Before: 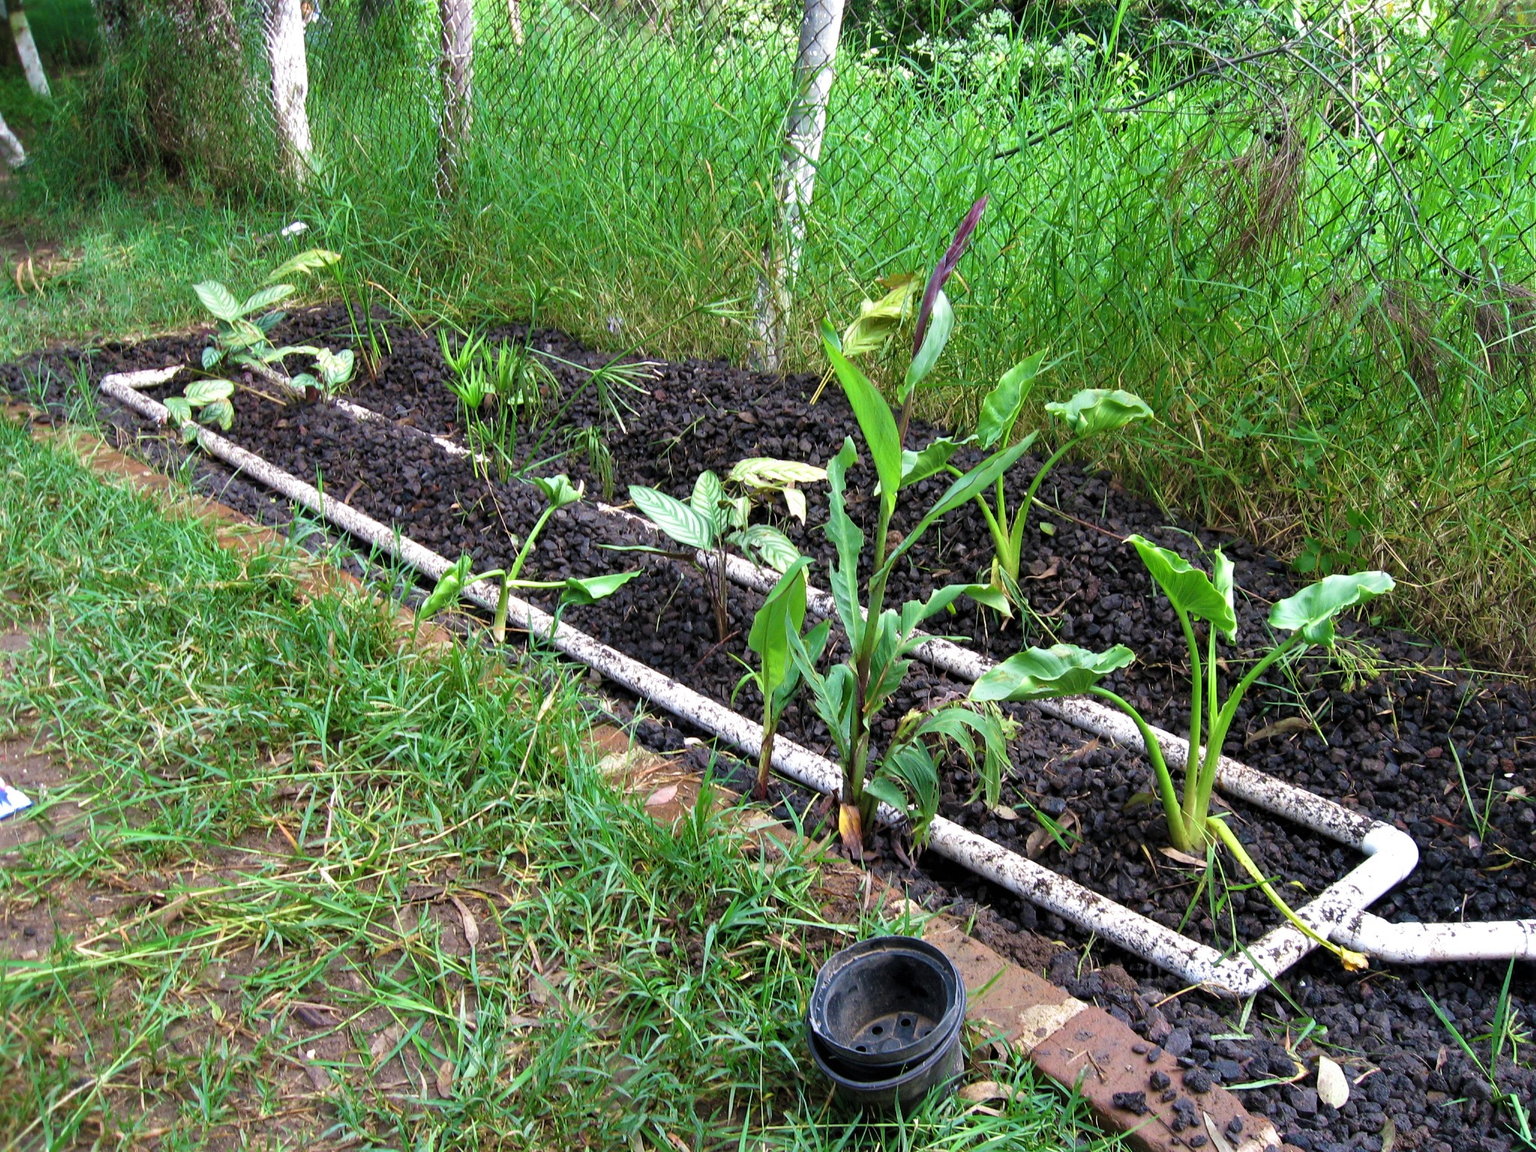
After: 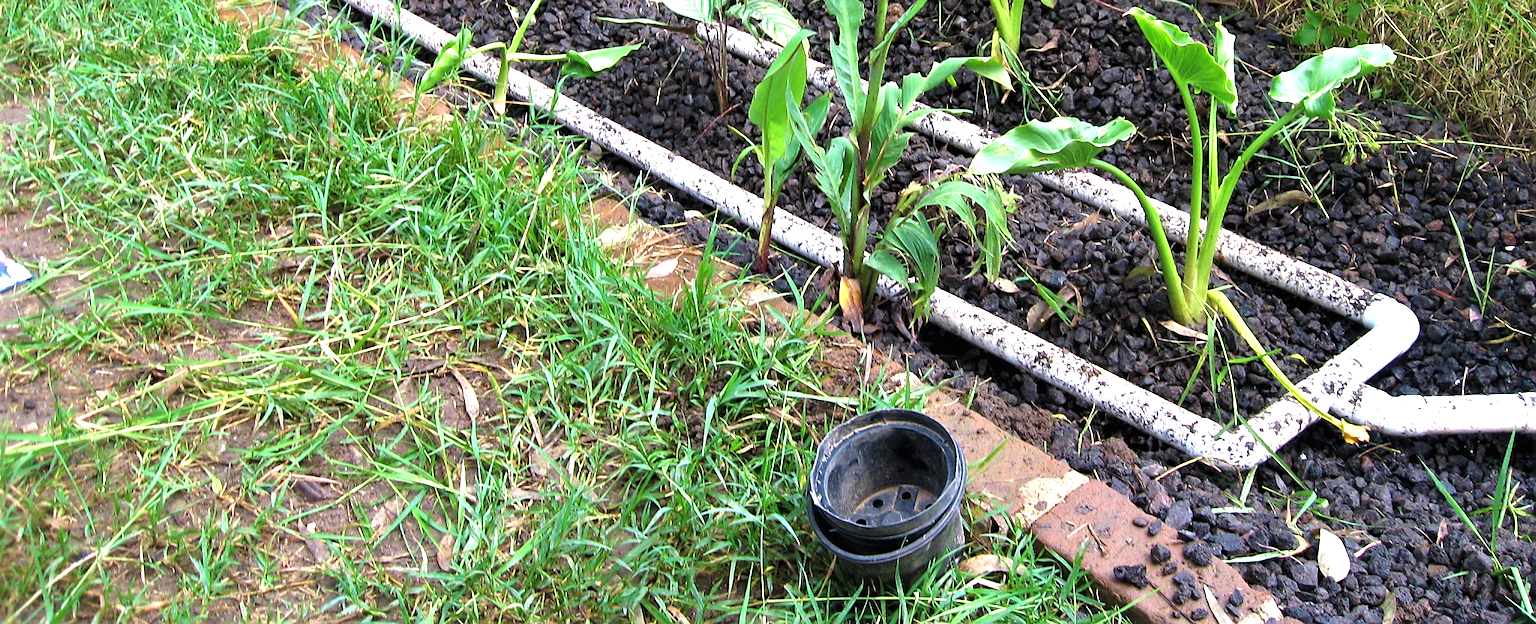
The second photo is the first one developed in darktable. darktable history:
crop and rotate: top 45.777%, right 0.009%
exposure: black level correction 0, exposure 0.69 EV, compensate highlight preservation false
sharpen: radius 1.496, amount 0.413, threshold 1.605
